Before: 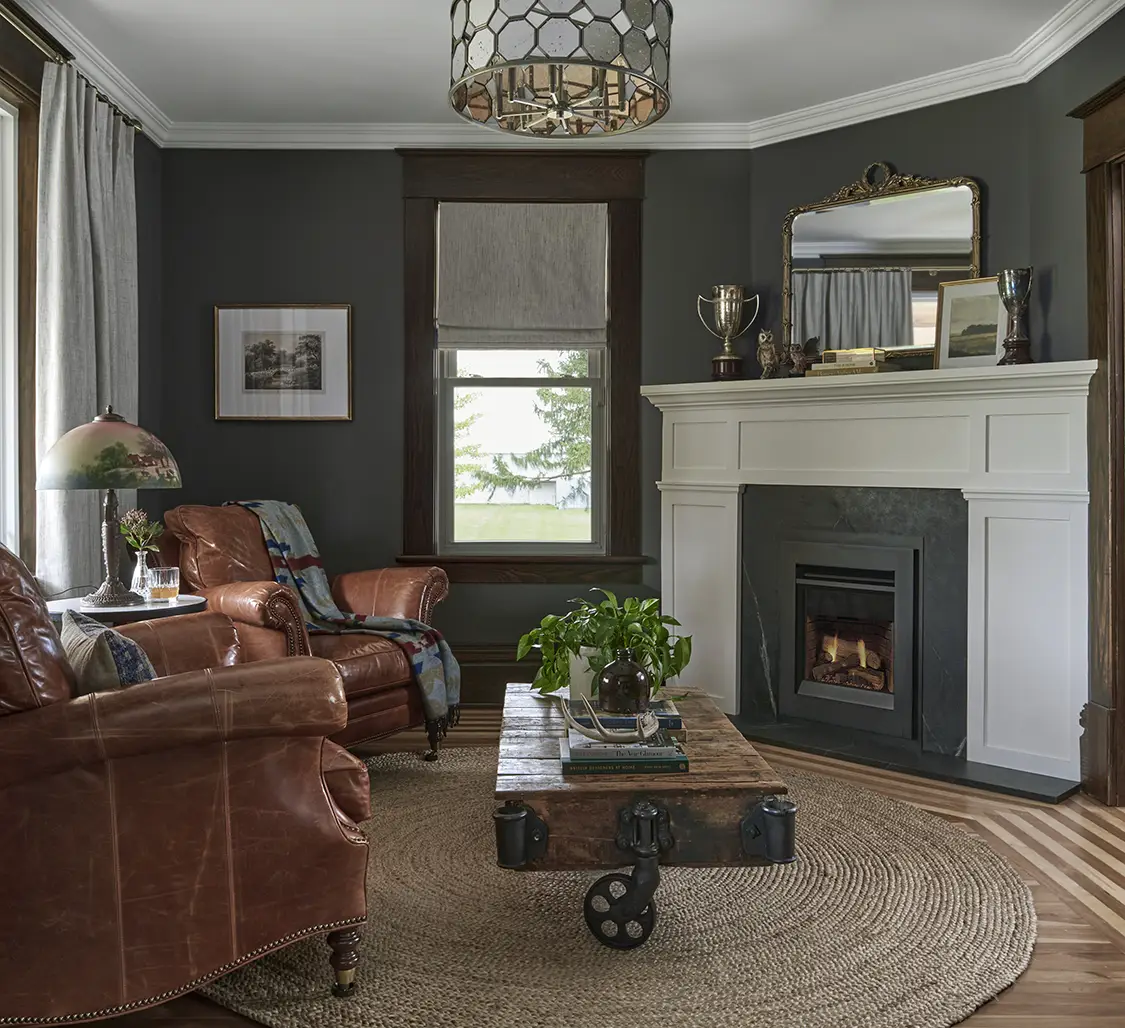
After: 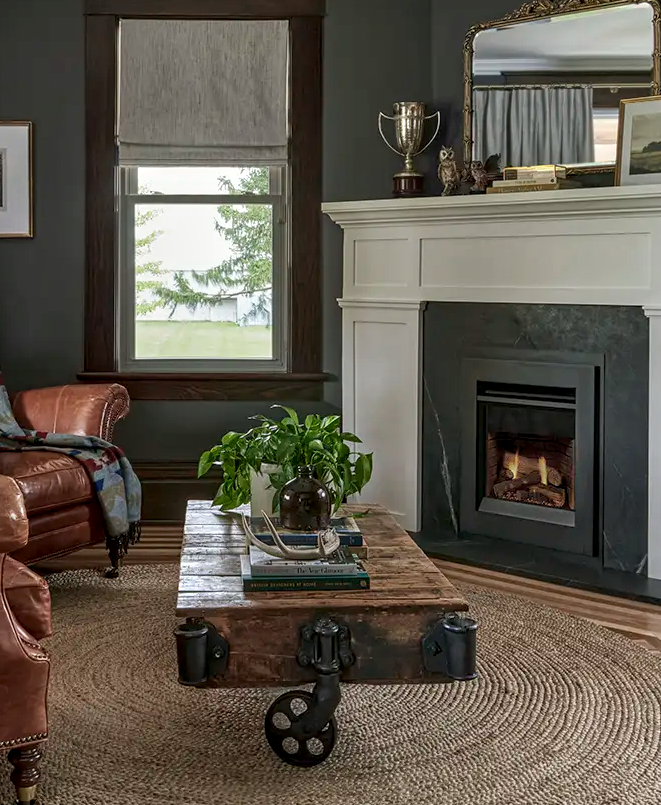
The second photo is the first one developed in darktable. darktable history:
local contrast: detail 130%
crop and rotate: left 28.433%, top 17.831%, right 12.807%, bottom 3.783%
